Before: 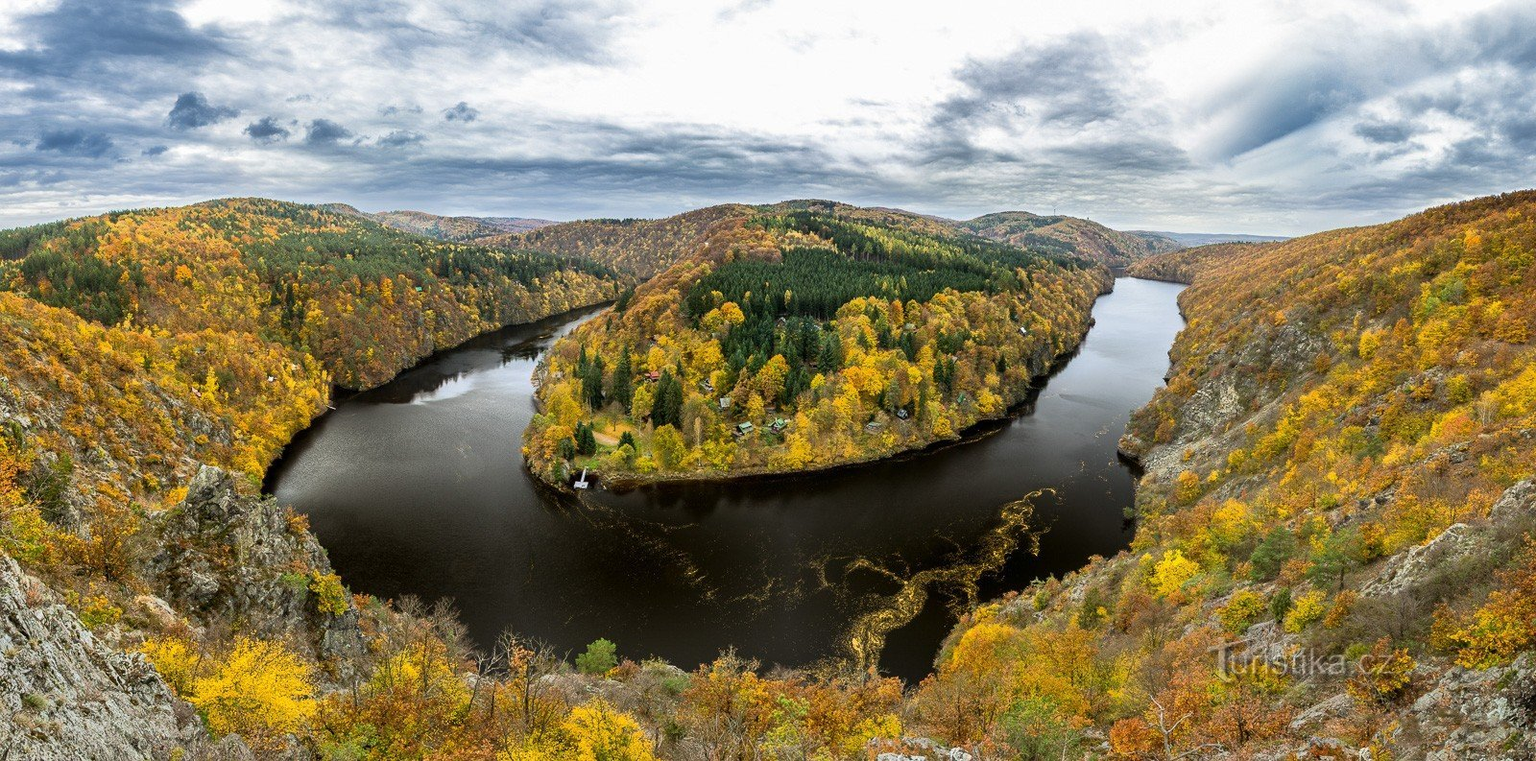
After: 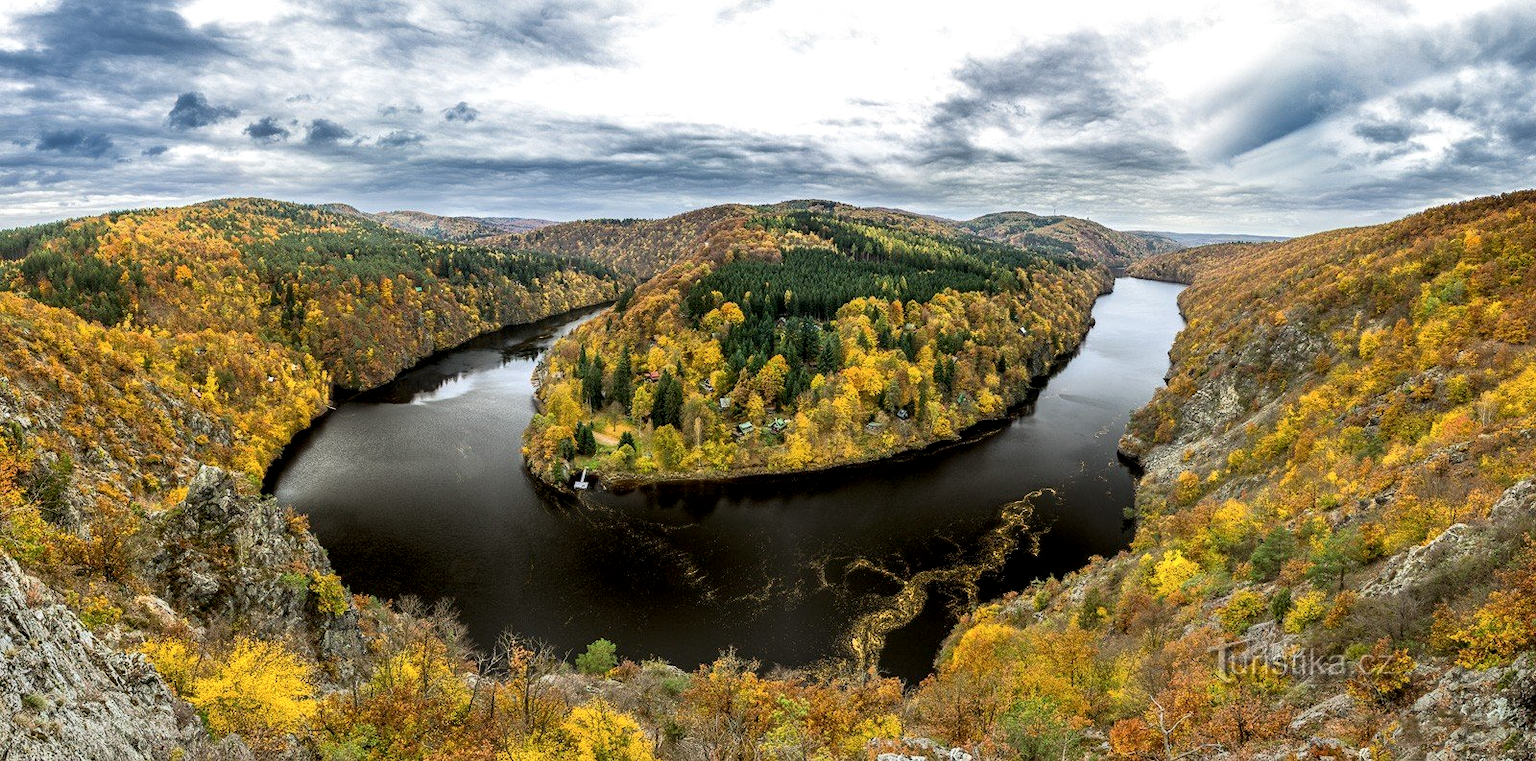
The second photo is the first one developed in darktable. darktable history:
local contrast: highlights 84%, shadows 83%
